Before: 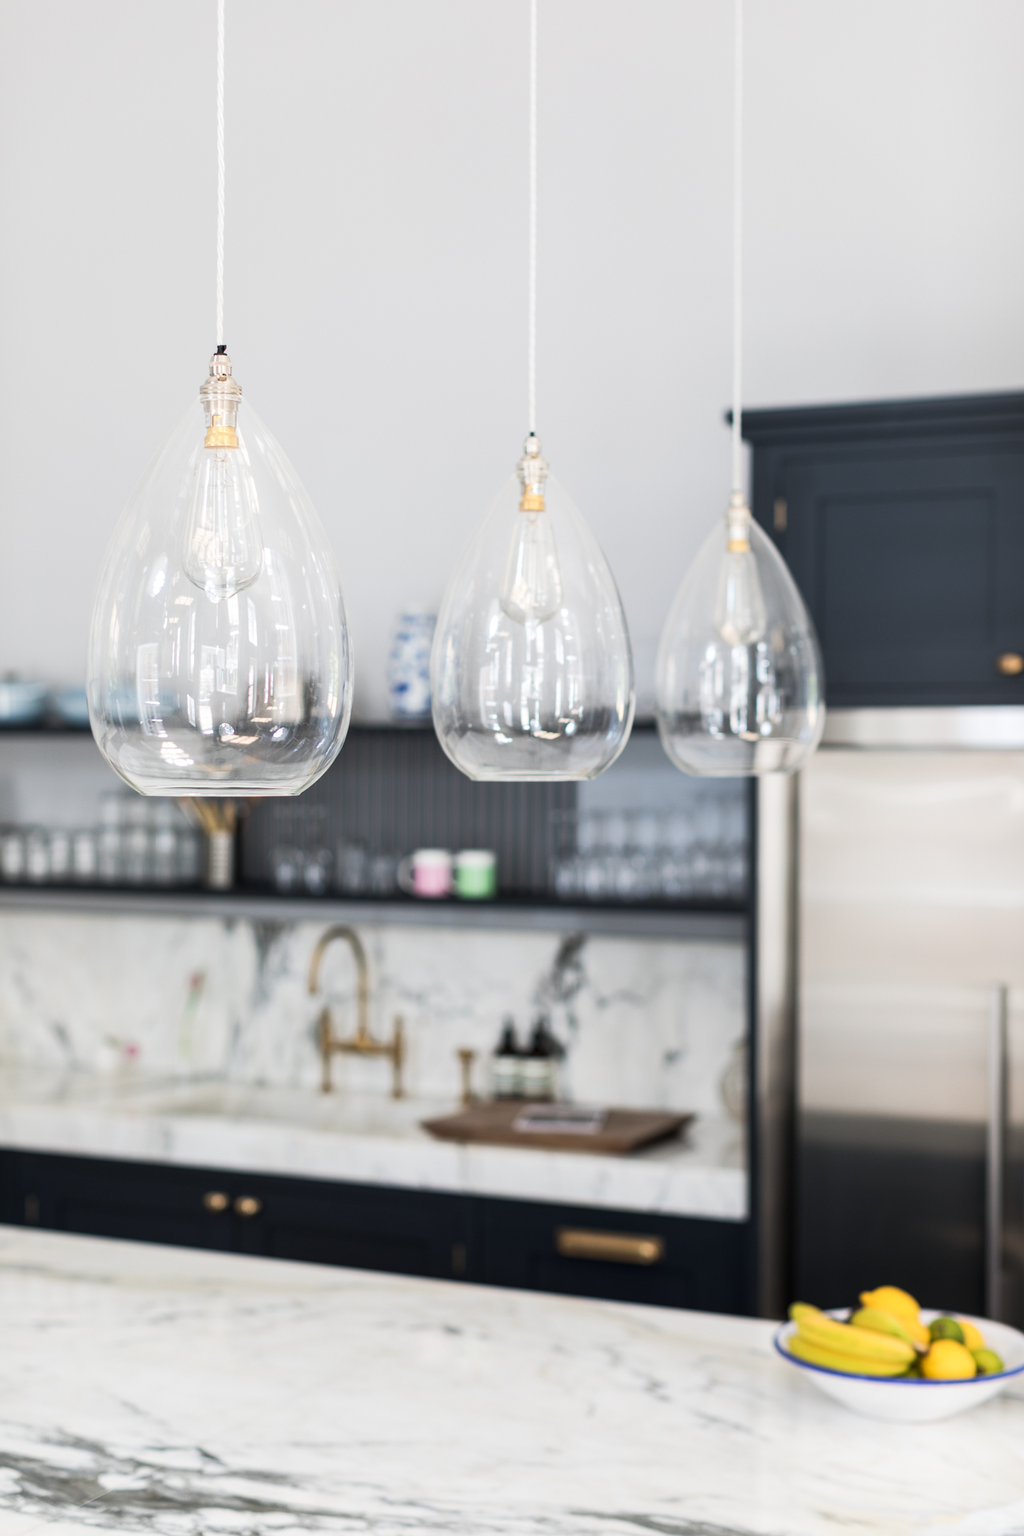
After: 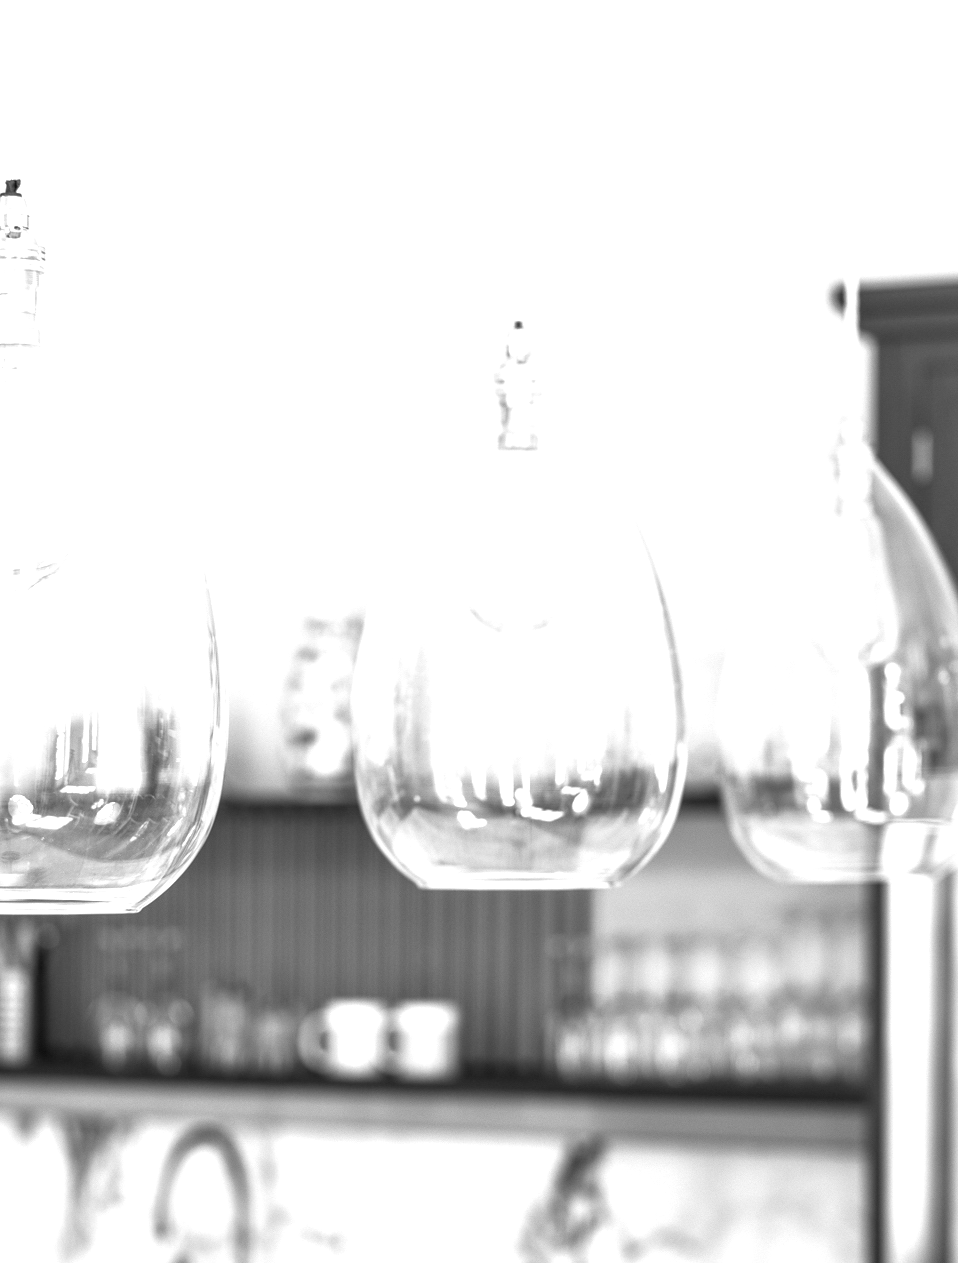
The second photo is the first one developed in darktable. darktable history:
exposure: black level correction 0, exposure 0.899 EV, compensate exposure bias true, compensate highlight preservation false
color calibration: output gray [0.22, 0.42, 0.37, 0], illuminant same as pipeline (D50), adaptation XYZ, x 0.346, y 0.357, temperature 5017.95 K
shadows and highlights: shadows 25.18, highlights -26.28
local contrast: detail 130%
crop: left 20.883%, top 15.32%, right 21.609%, bottom 34.142%
